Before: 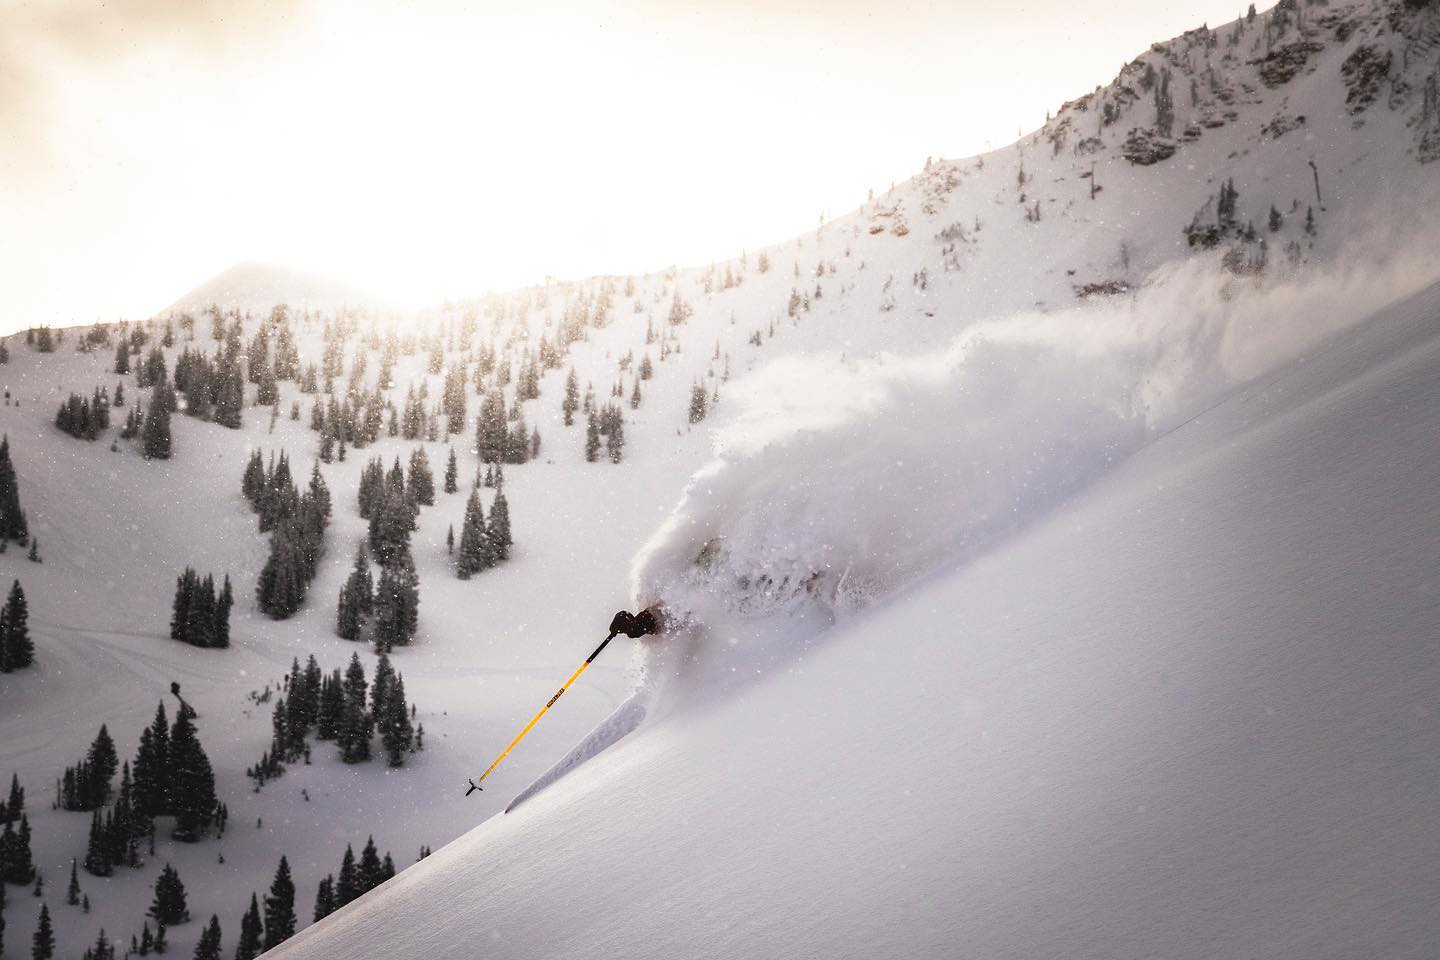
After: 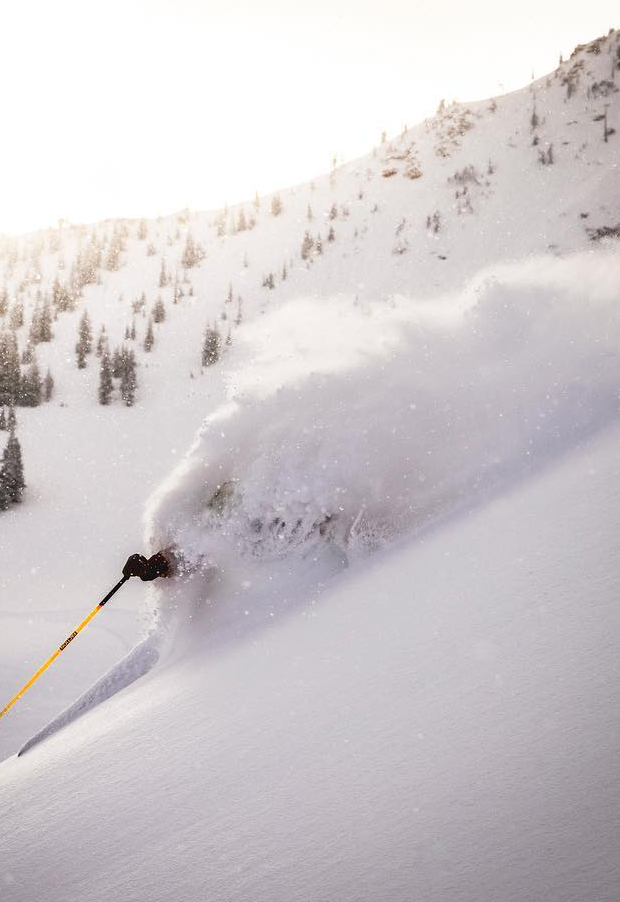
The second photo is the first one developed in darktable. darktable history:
crop: left 33.863%, top 5.965%, right 23.049%
